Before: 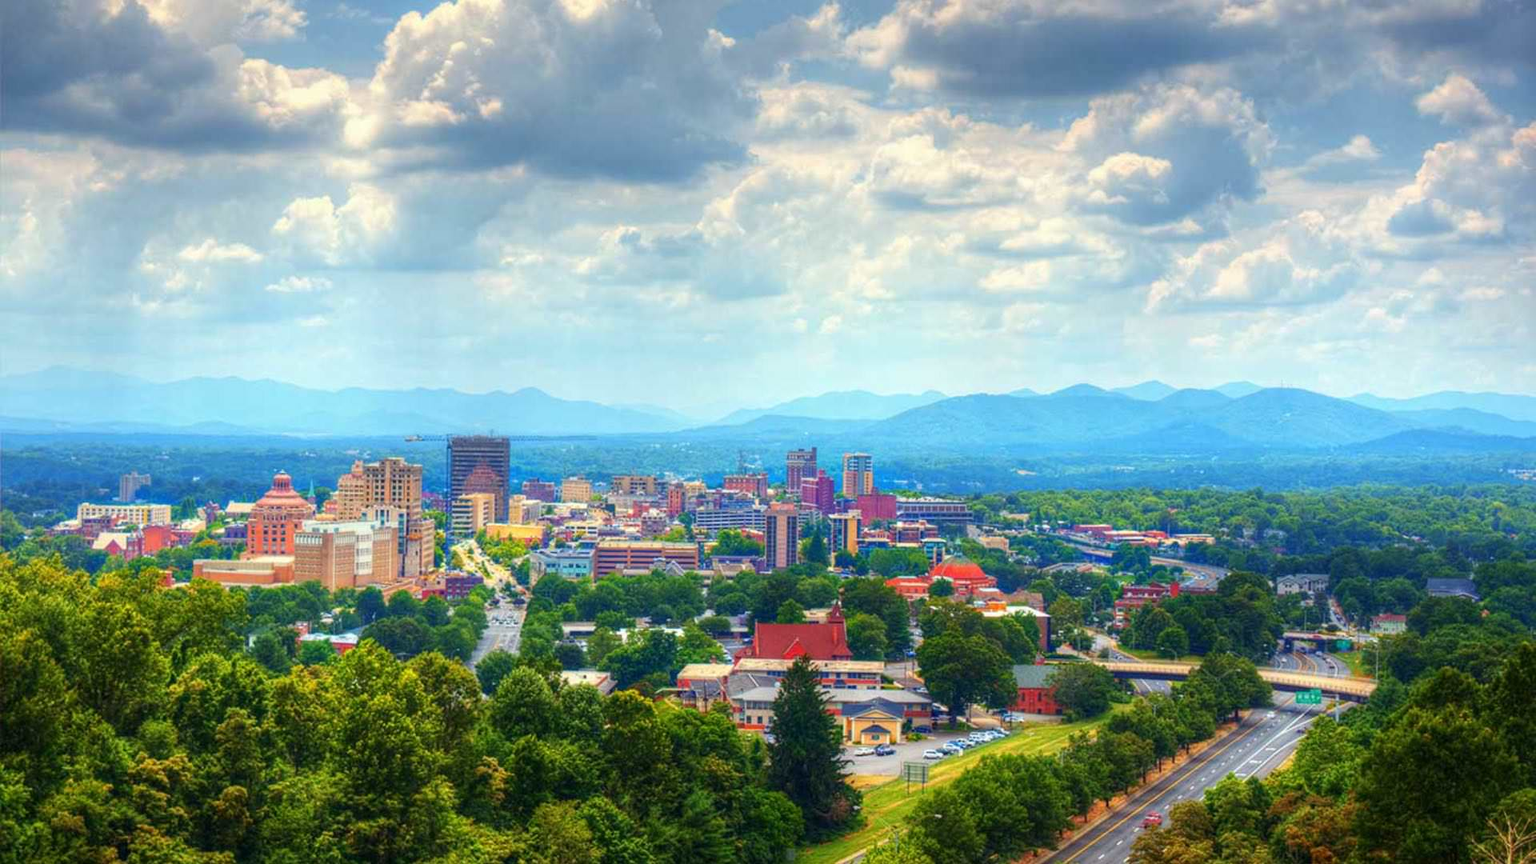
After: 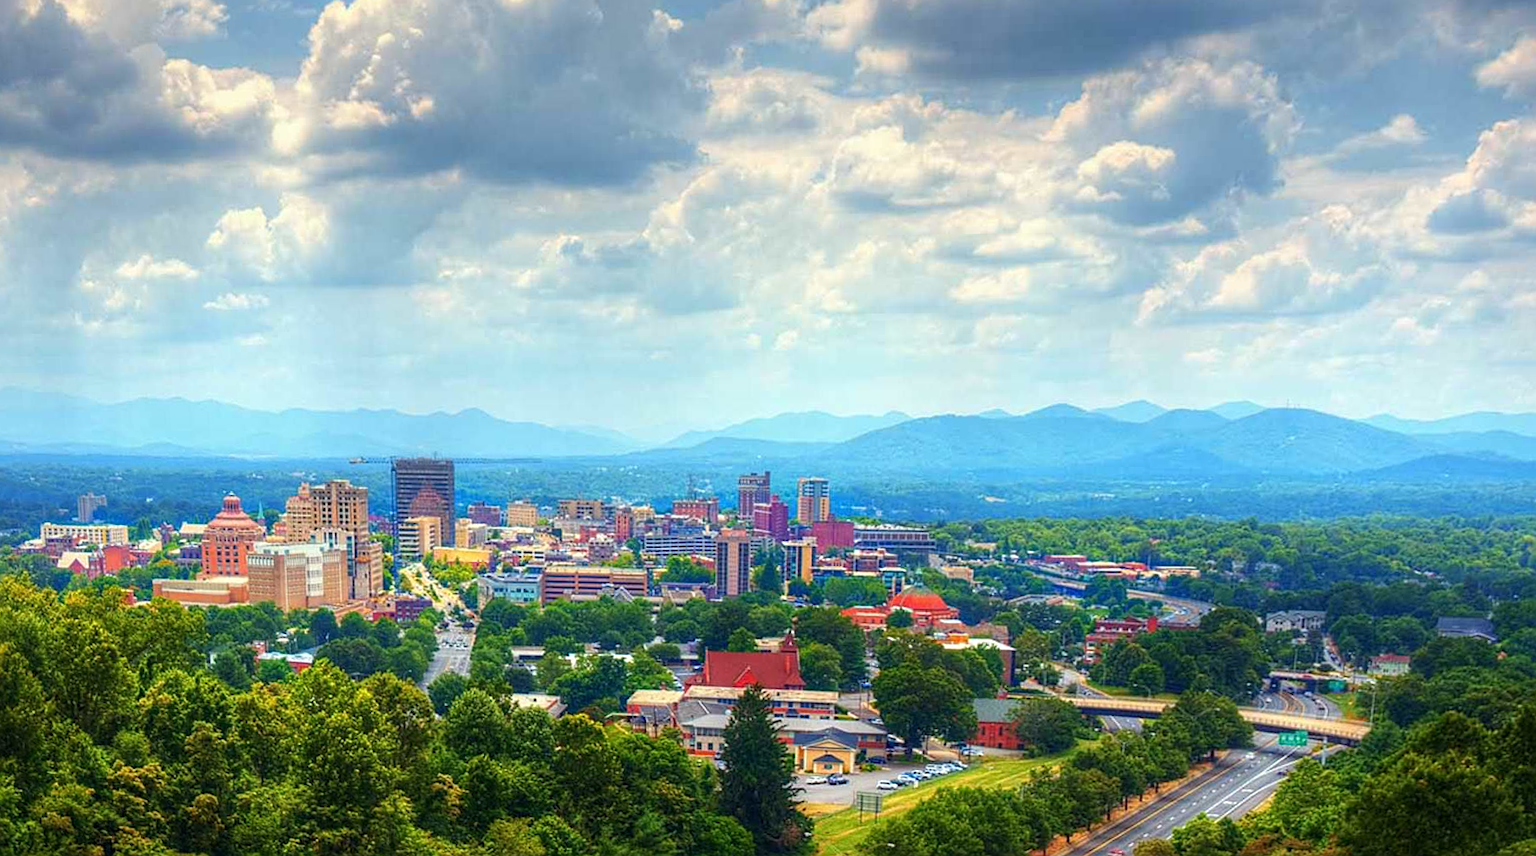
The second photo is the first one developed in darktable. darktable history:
sharpen: on, module defaults
color balance: on, module defaults
rotate and perspective: rotation 0.062°, lens shift (vertical) 0.115, lens shift (horizontal) -0.133, crop left 0.047, crop right 0.94, crop top 0.061, crop bottom 0.94
